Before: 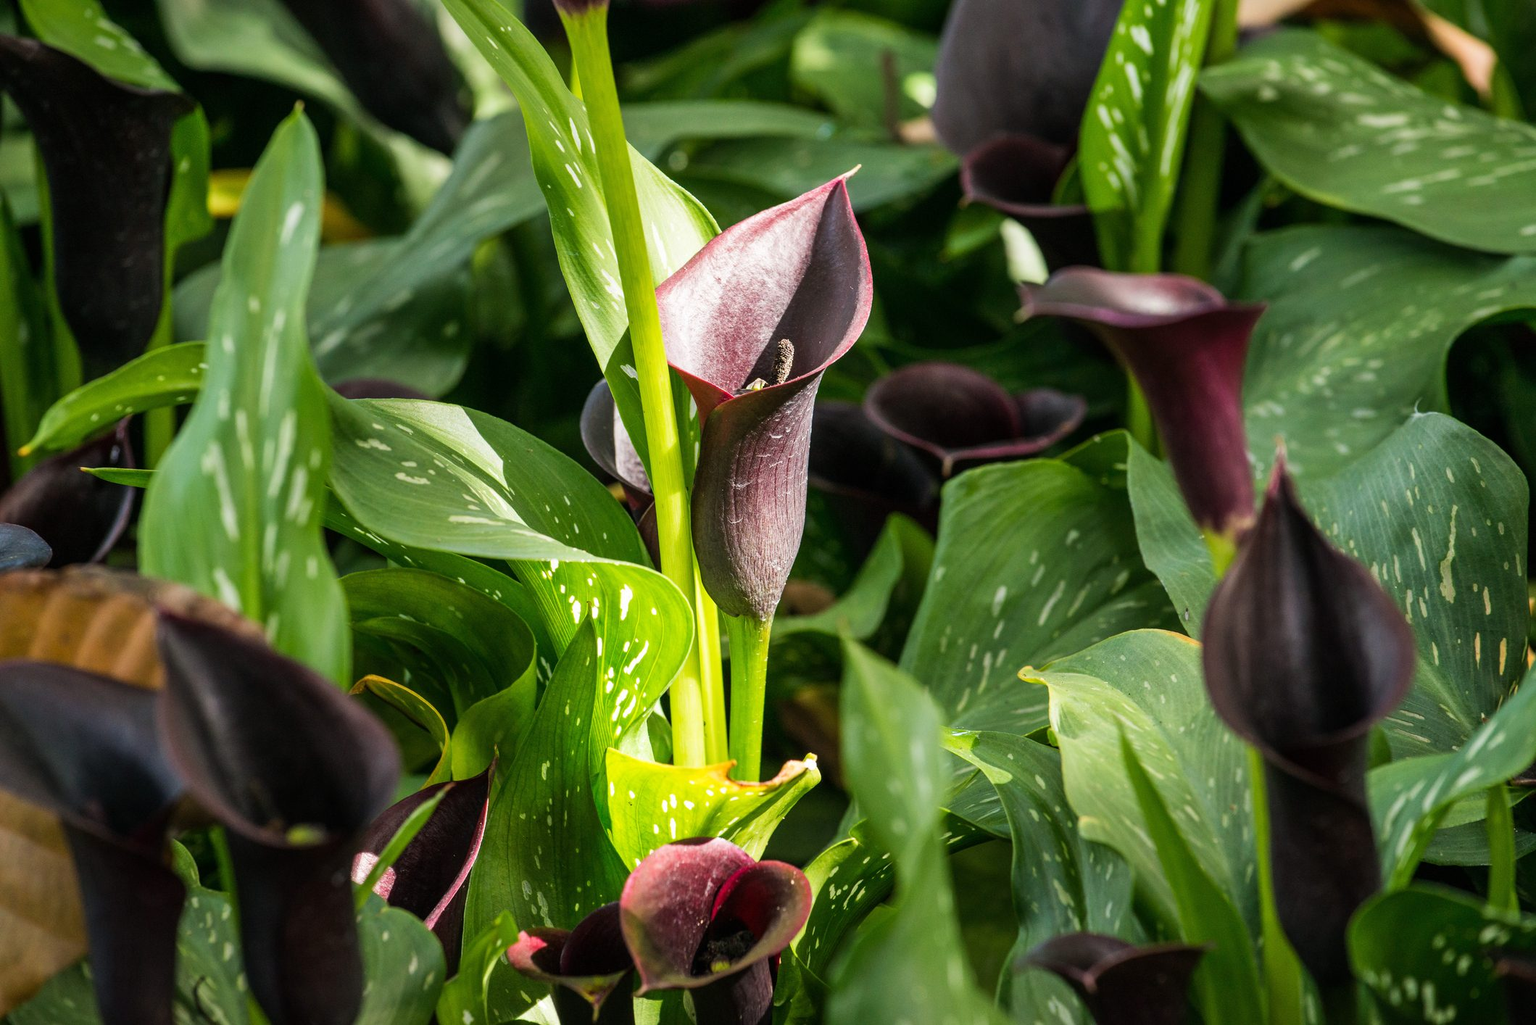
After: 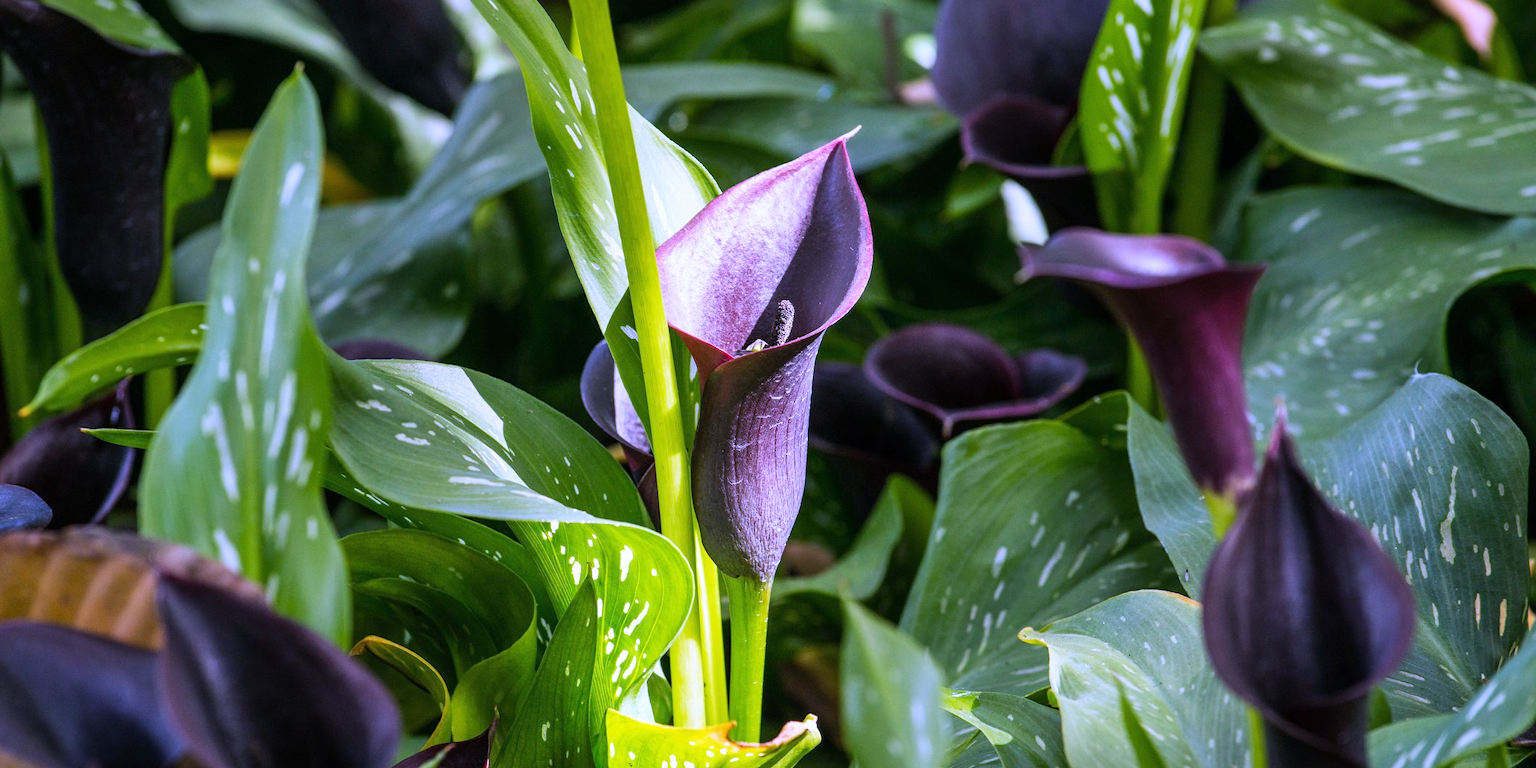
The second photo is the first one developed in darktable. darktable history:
white balance: red 0.98, blue 1.61
crop: top 3.857%, bottom 21.132%
